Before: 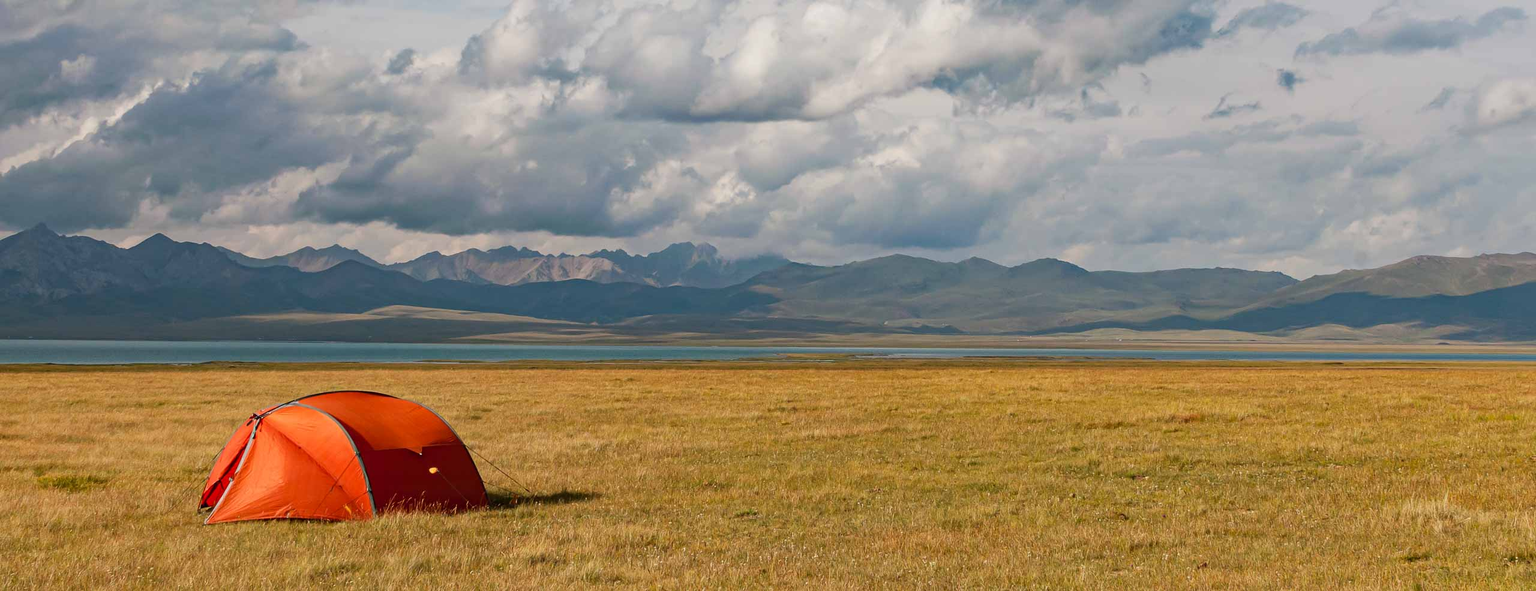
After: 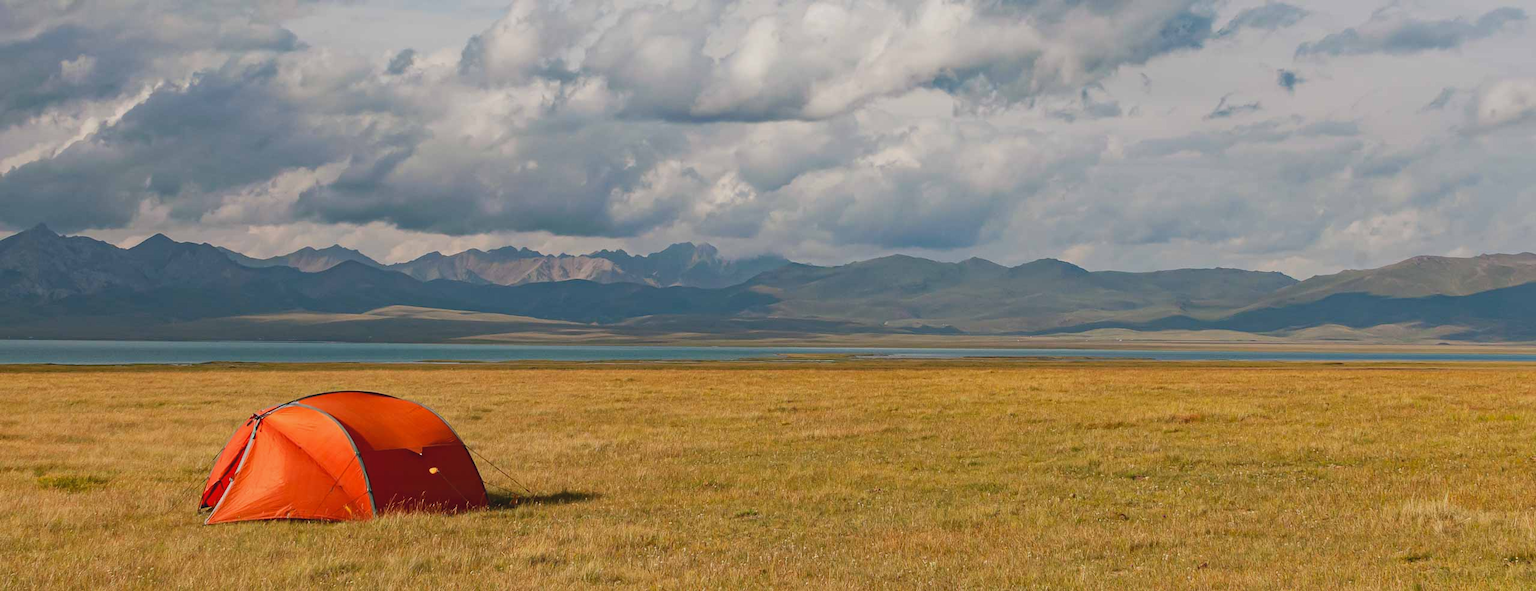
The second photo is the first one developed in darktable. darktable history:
contrast brightness saturation: contrast -0.122
